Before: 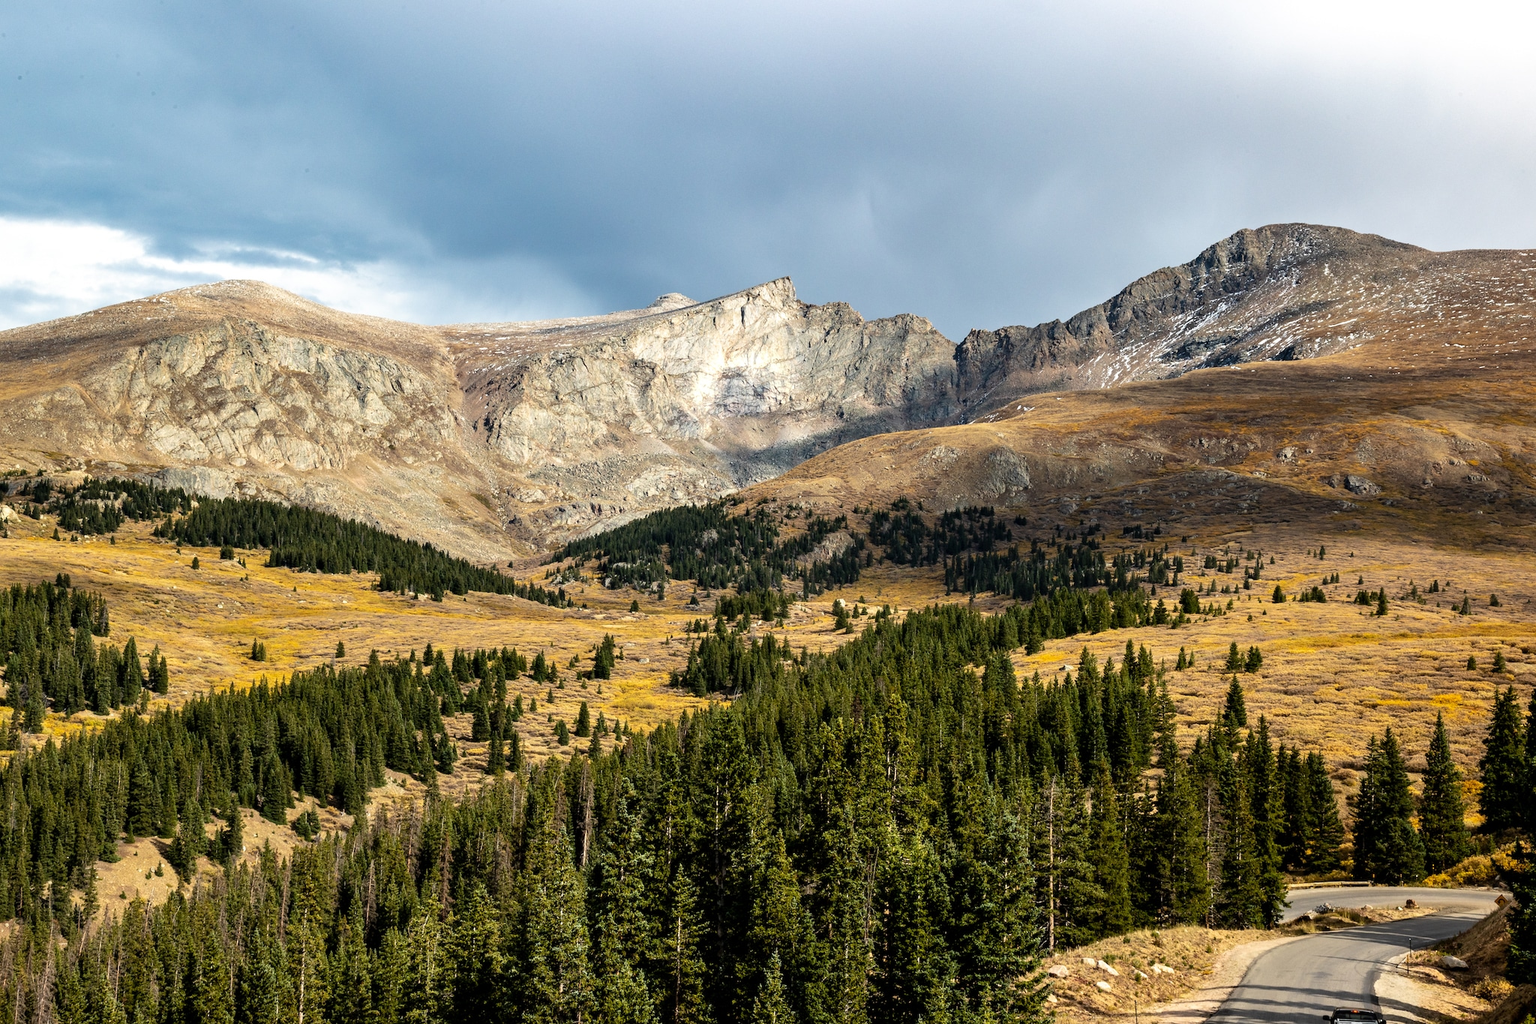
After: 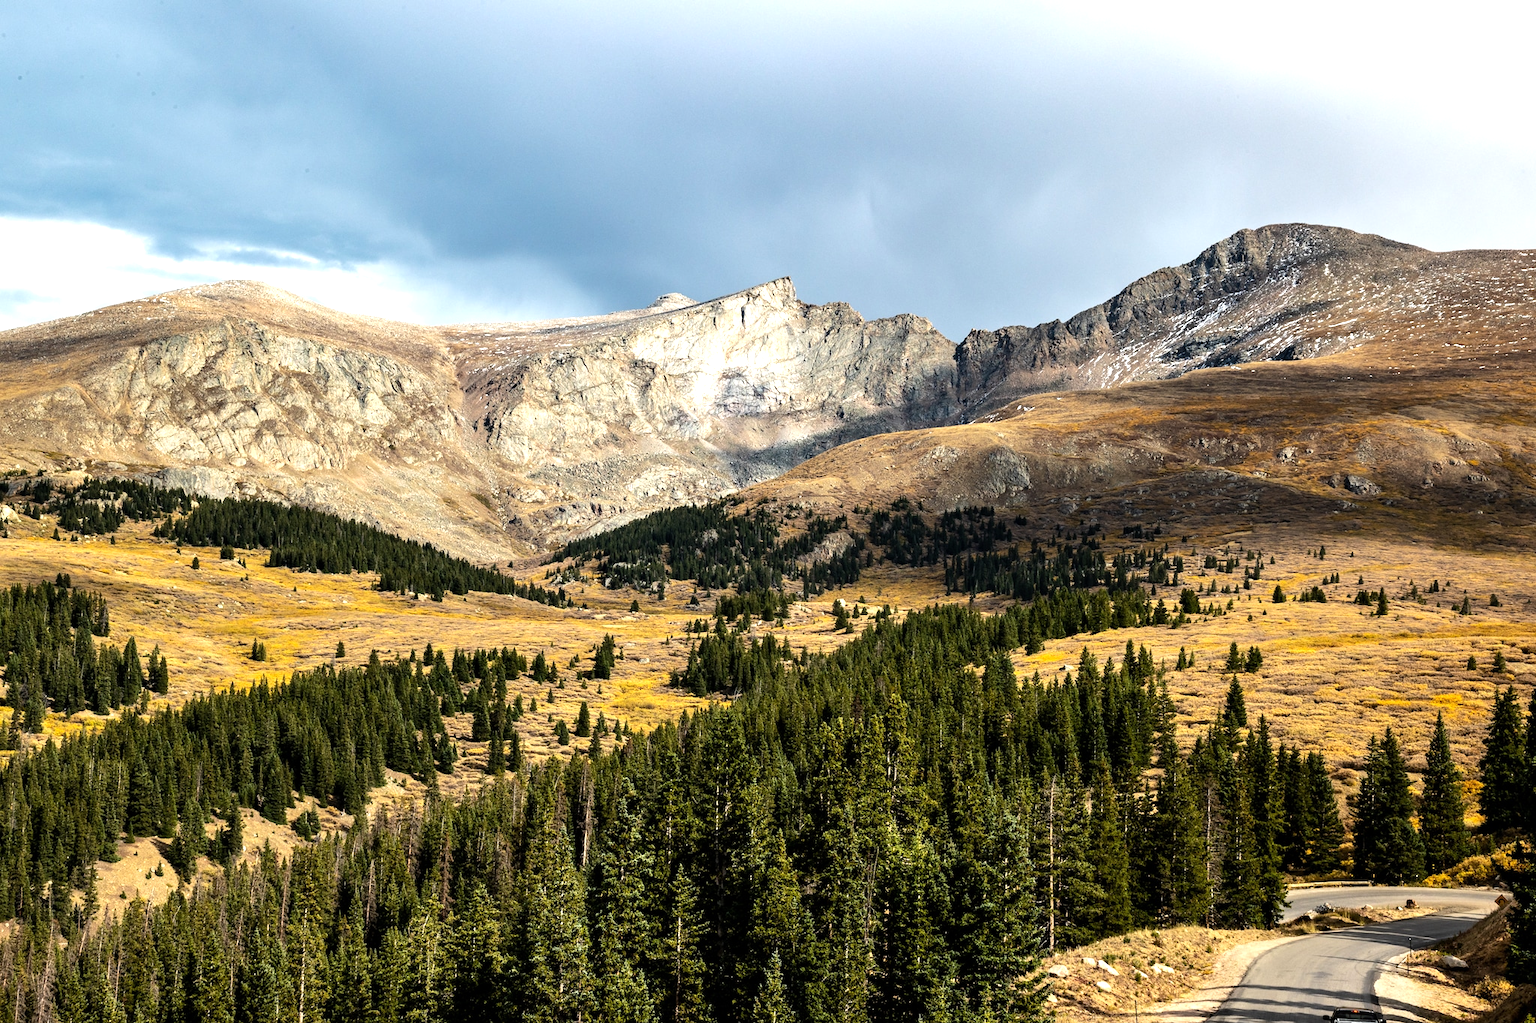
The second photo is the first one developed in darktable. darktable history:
tone equalizer: -8 EV -0.428 EV, -7 EV -0.358 EV, -6 EV -0.367 EV, -5 EV -0.242 EV, -3 EV 0.224 EV, -2 EV 0.328 EV, -1 EV 0.376 EV, +0 EV 0.387 EV, edges refinement/feathering 500, mask exposure compensation -1.57 EV, preserve details no
exposure: exposure 0.074 EV, compensate highlight preservation false
